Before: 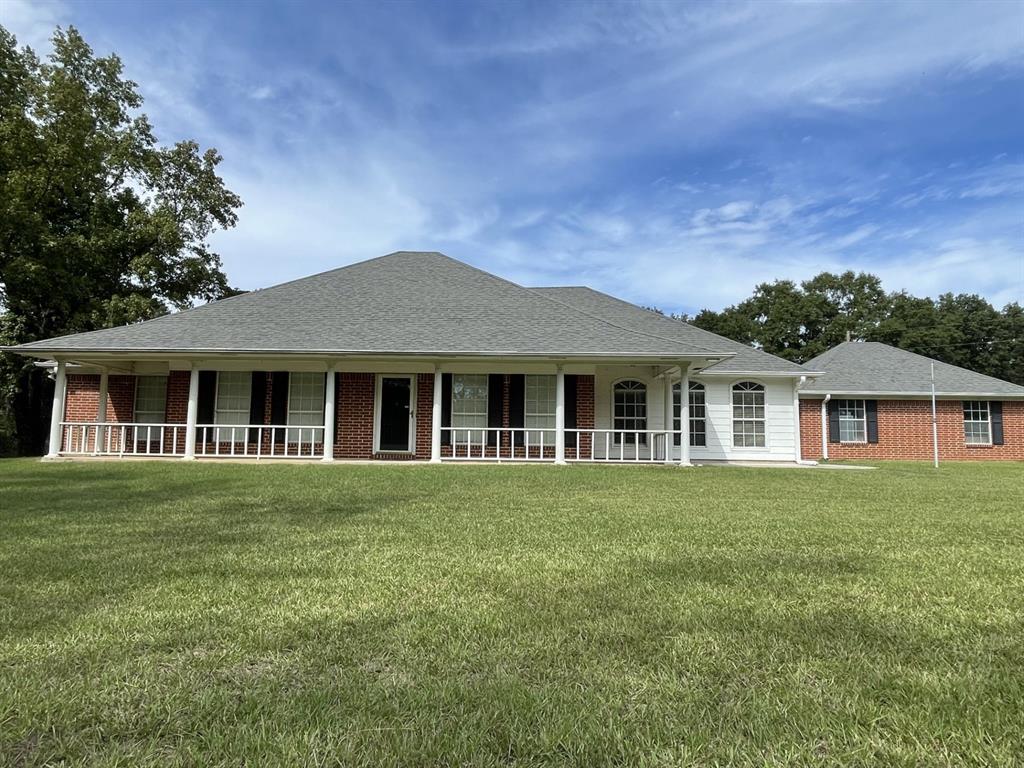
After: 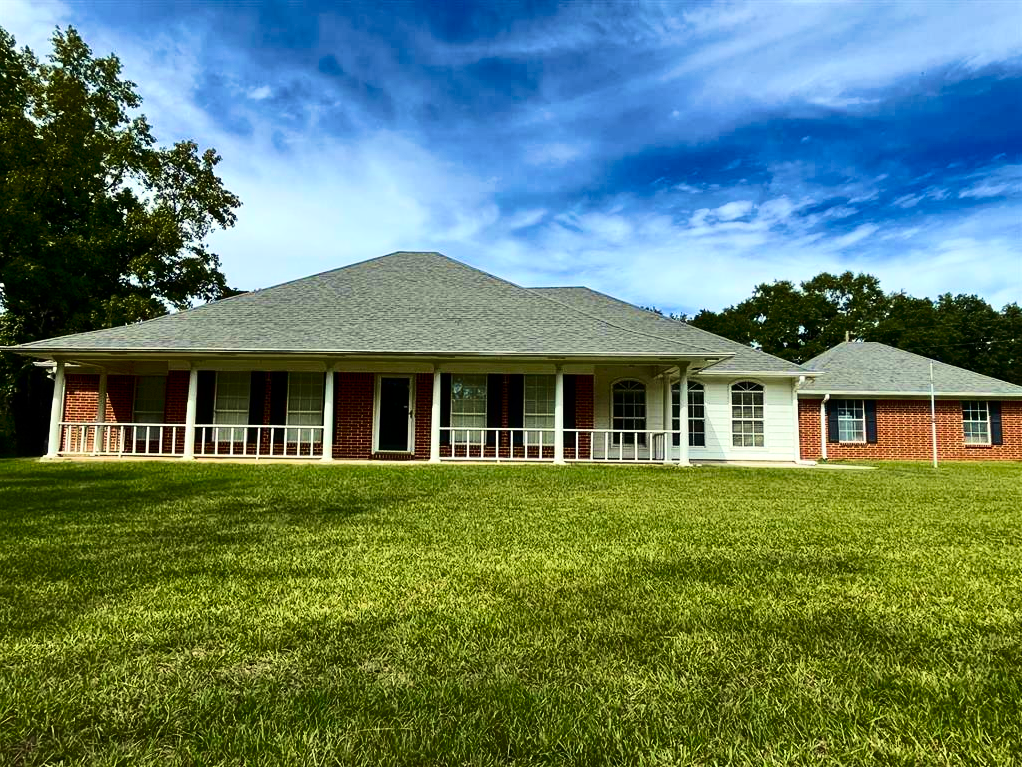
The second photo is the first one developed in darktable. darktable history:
velvia: strength 44.9%
crop: left 0.172%
contrast brightness saturation: contrast 0.315, brightness -0.067, saturation 0.17
color balance rgb: shadows lift › hue 87.39°, highlights gain › luminance 7.133%, highlights gain › chroma 1.978%, highlights gain › hue 92.6°, global offset › hue 168.84°, perceptual saturation grading › global saturation 19.95%, global vibrance 16.571%, saturation formula JzAzBz (2021)
